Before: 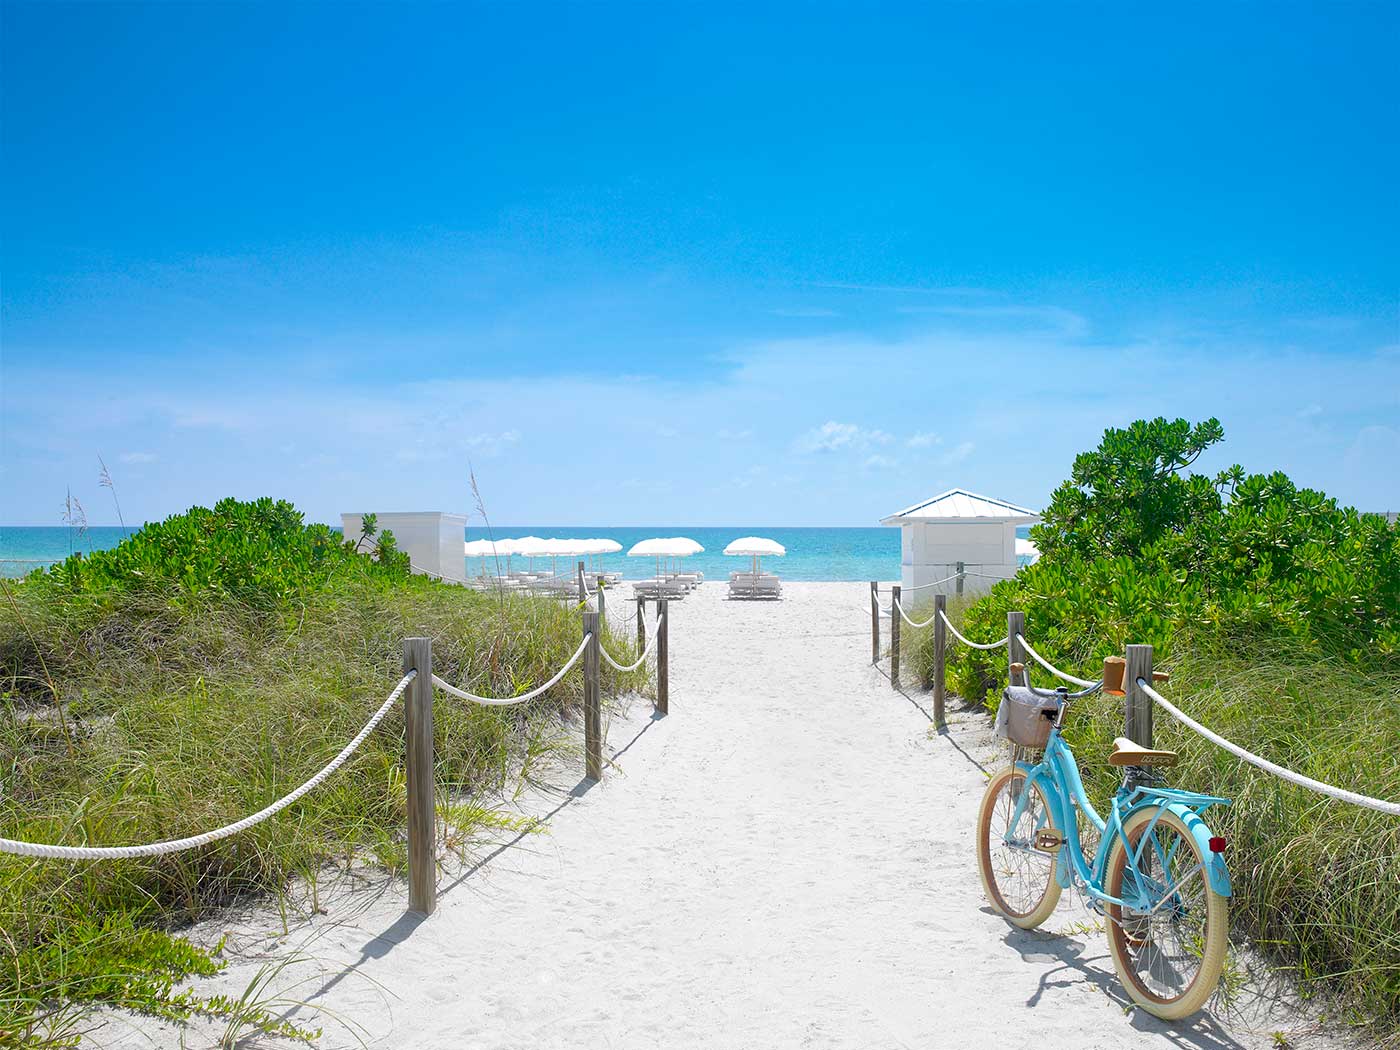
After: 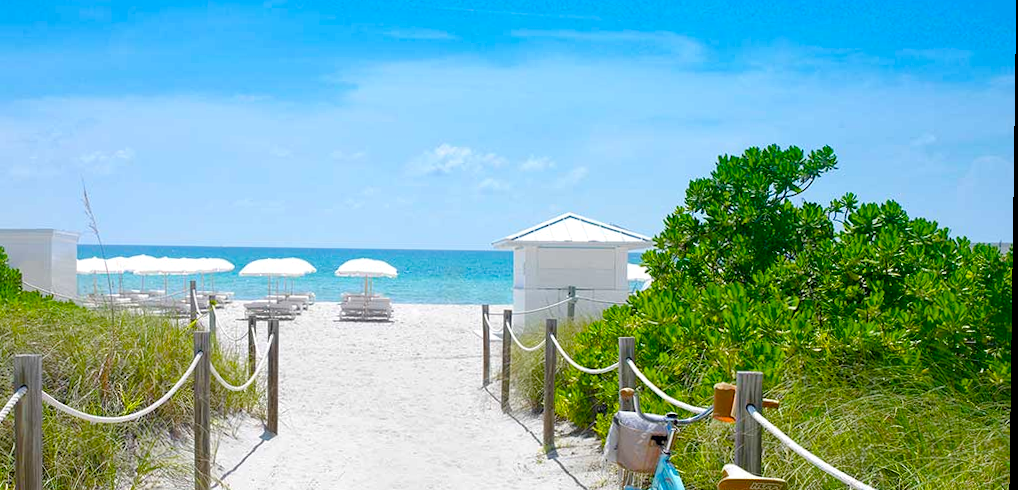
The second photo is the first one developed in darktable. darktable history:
color balance rgb: perceptual saturation grading › global saturation 35%, perceptual saturation grading › highlights -30%, perceptual saturation grading › shadows 35%, perceptual brilliance grading › global brilliance 3%, perceptual brilliance grading › highlights -3%, perceptual brilliance grading › shadows 3%
rotate and perspective: rotation 0.8°, automatic cropping off
crop and rotate: left 27.938%, top 27.046%, bottom 27.046%
local contrast: highlights 100%, shadows 100%, detail 120%, midtone range 0.2
